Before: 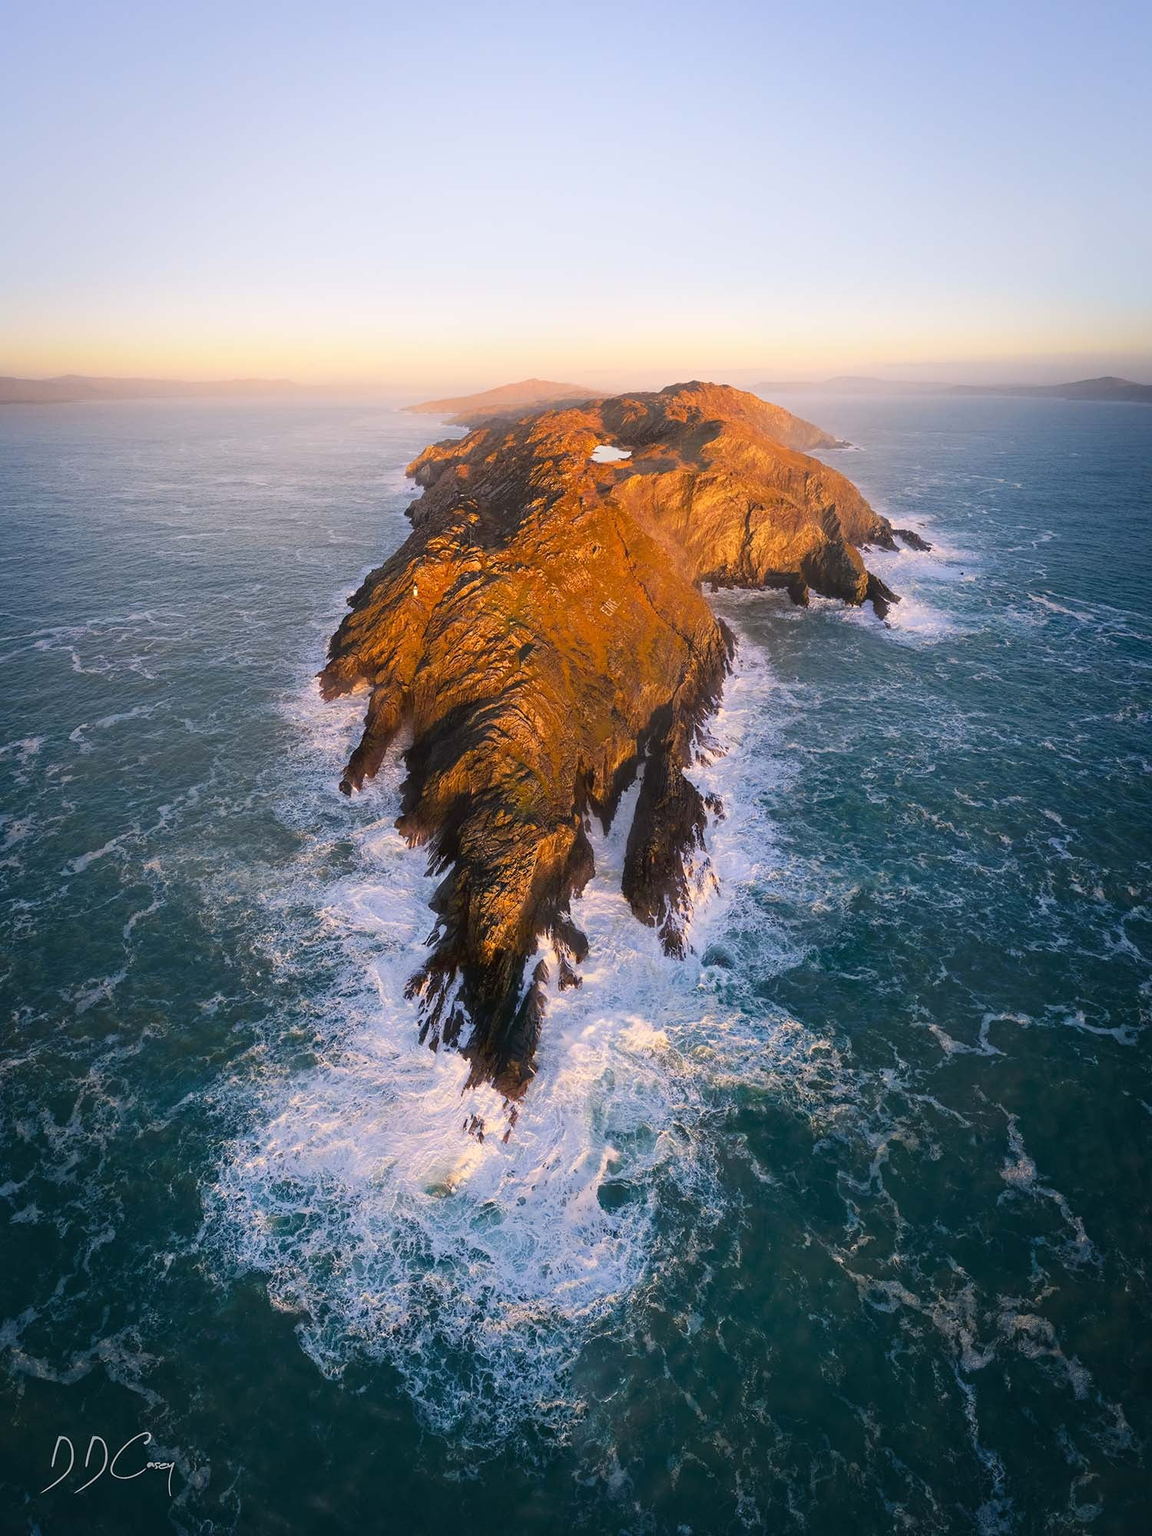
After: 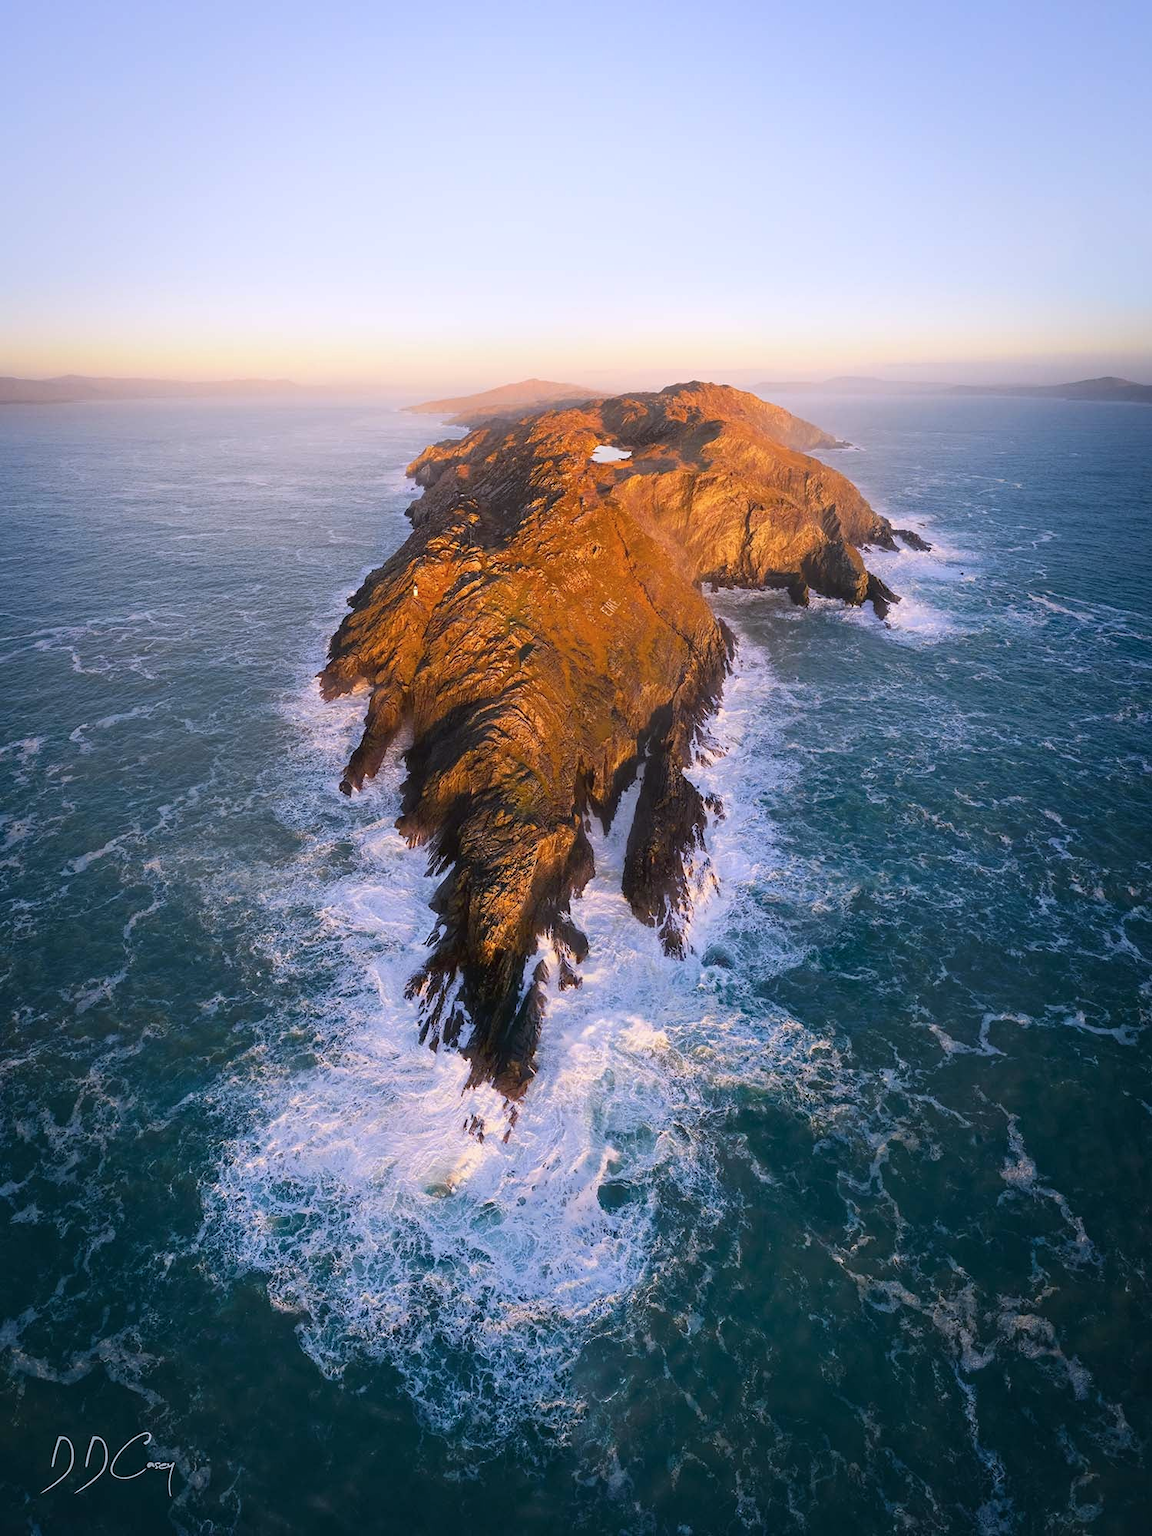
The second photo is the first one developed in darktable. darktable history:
color calibration: illuminant as shot in camera, x 0.358, y 0.373, temperature 4628.91 K, saturation algorithm version 1 (2020)
